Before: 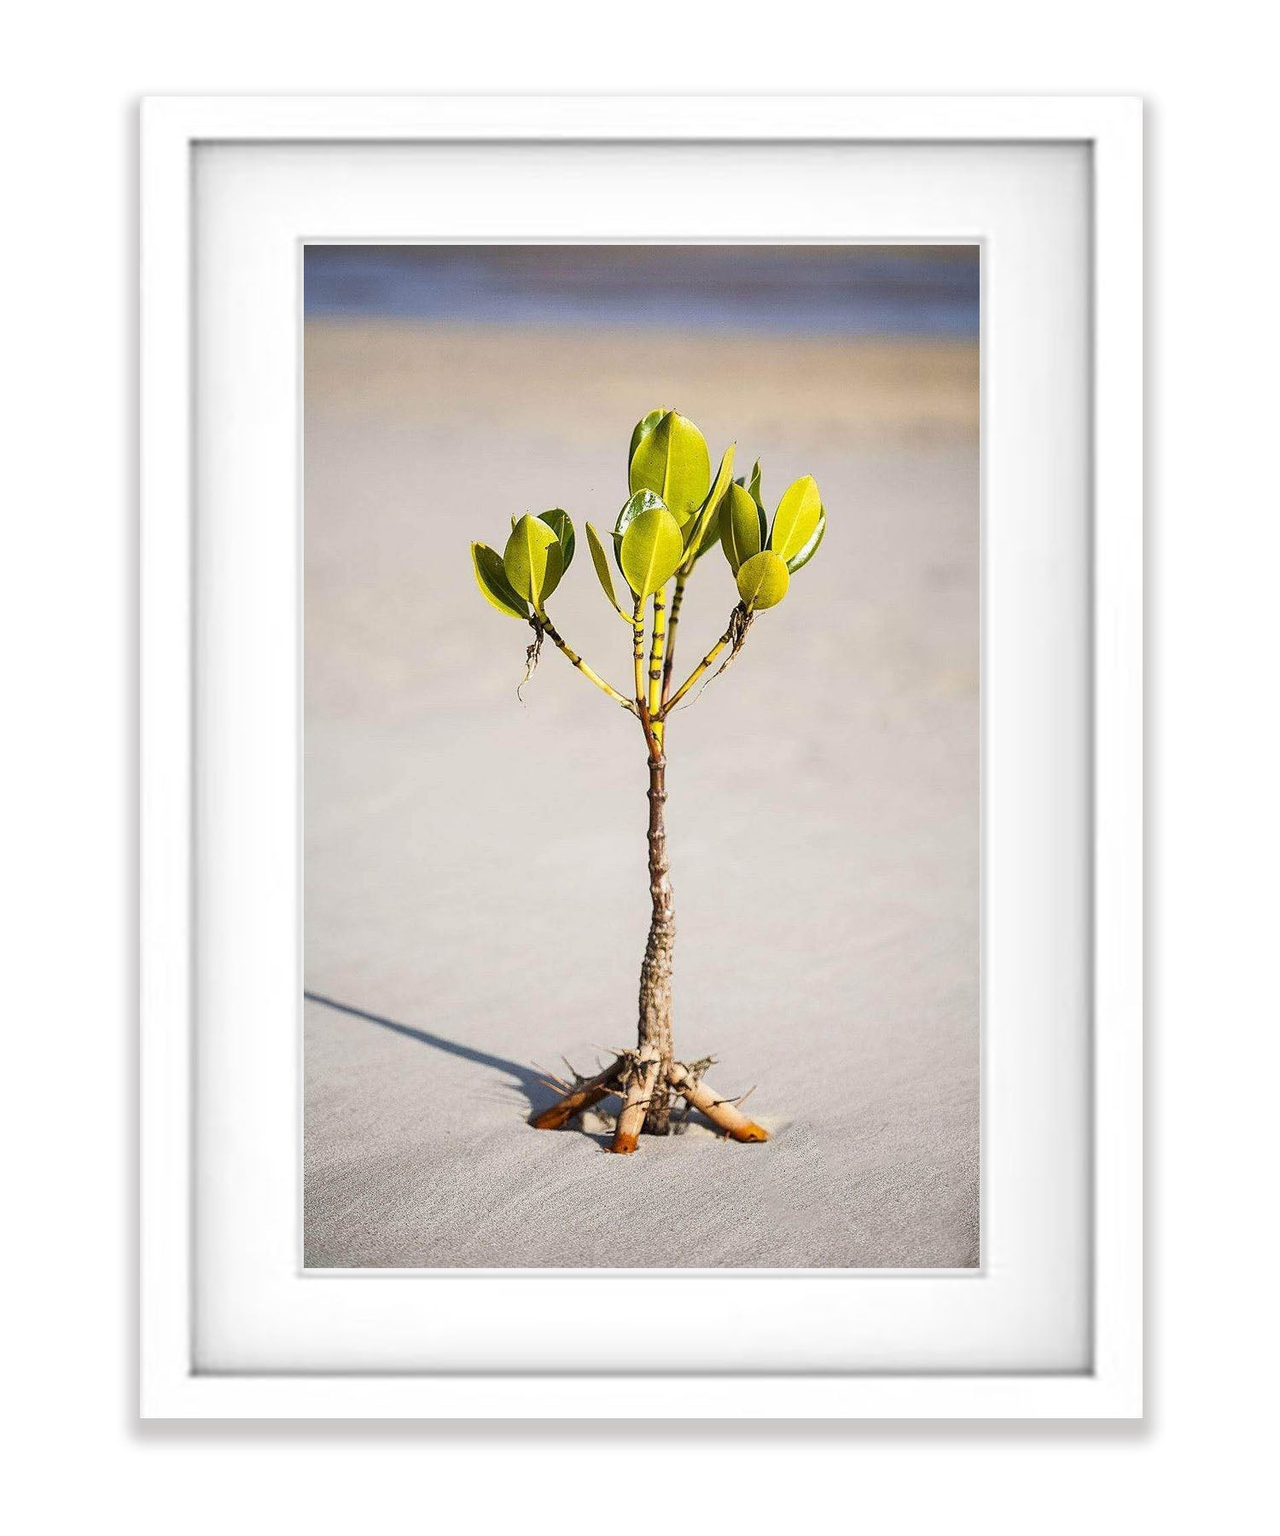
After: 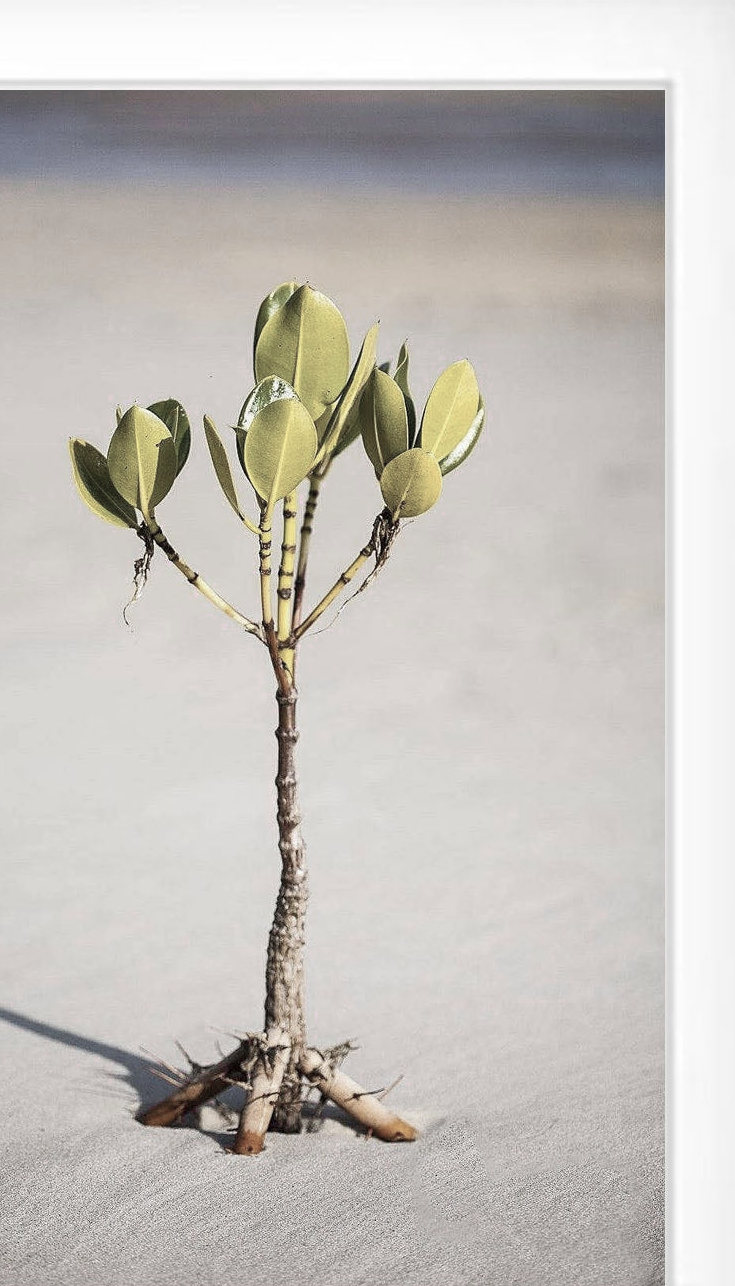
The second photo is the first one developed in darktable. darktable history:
color zones: curves: ch0 [(0, 0.6) (0.129, 0.508) (0.193, 0.483) (0.429, 0.5) (0.571, 0.5) (0.714, 0.5) (0.857, 0.5) (1, 0.6)]; ch1 [(0, 0.481) (0.112, 0.245) (0.213, 0.223) (0.429, 0.233) (0.571, 0.231) (0.683, 0.242) (0.857, 0.296) (1, 0.481)]
crop: left 32.241%, top 10.991%, right 18.753%, bottom 17.538%
